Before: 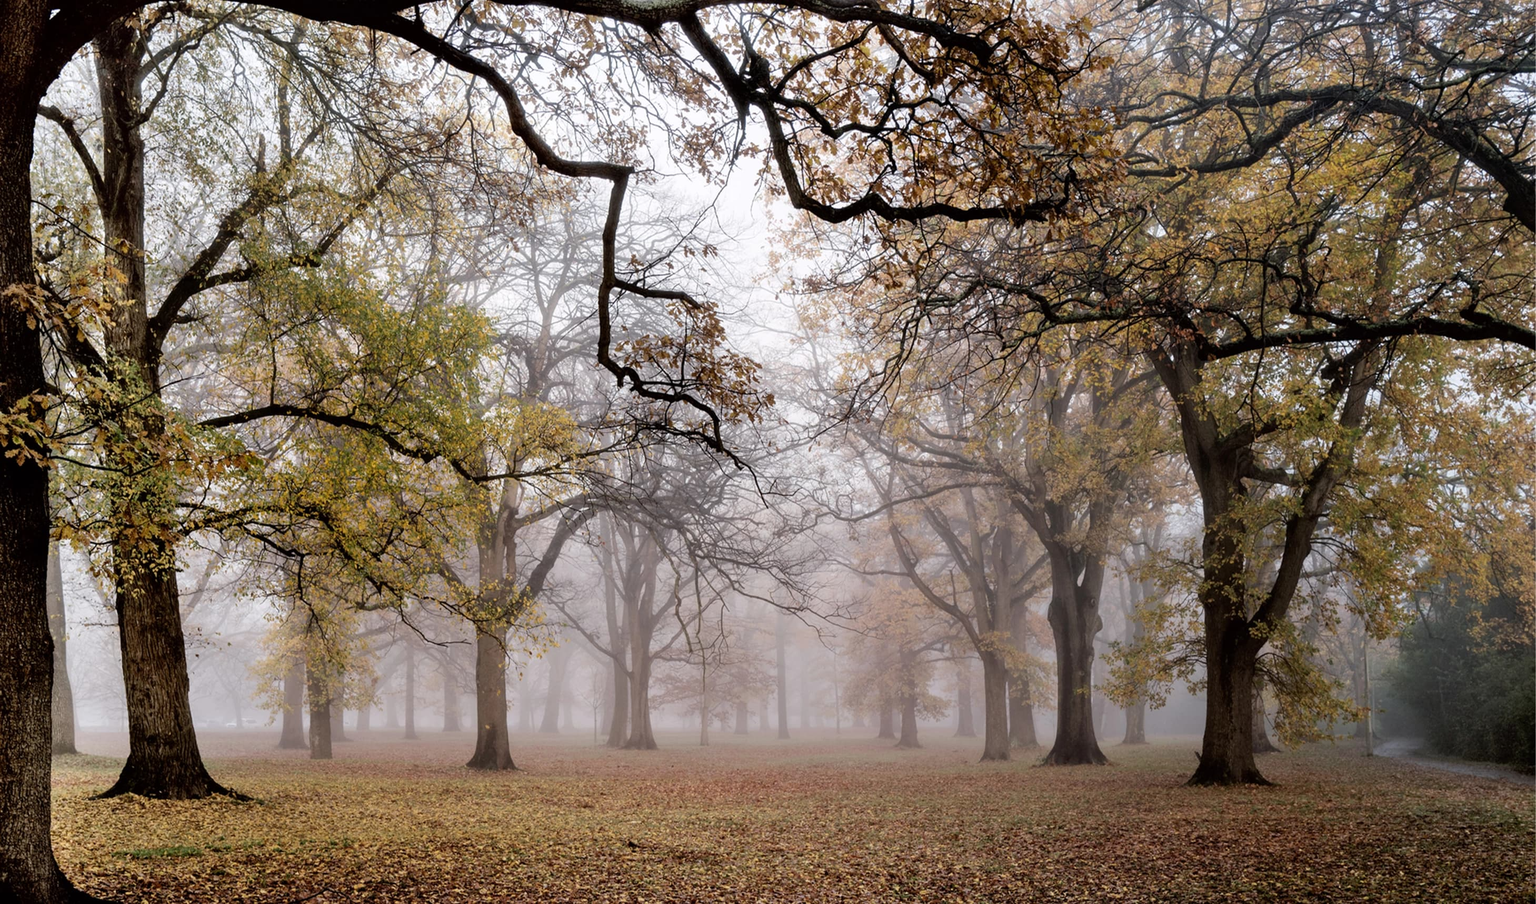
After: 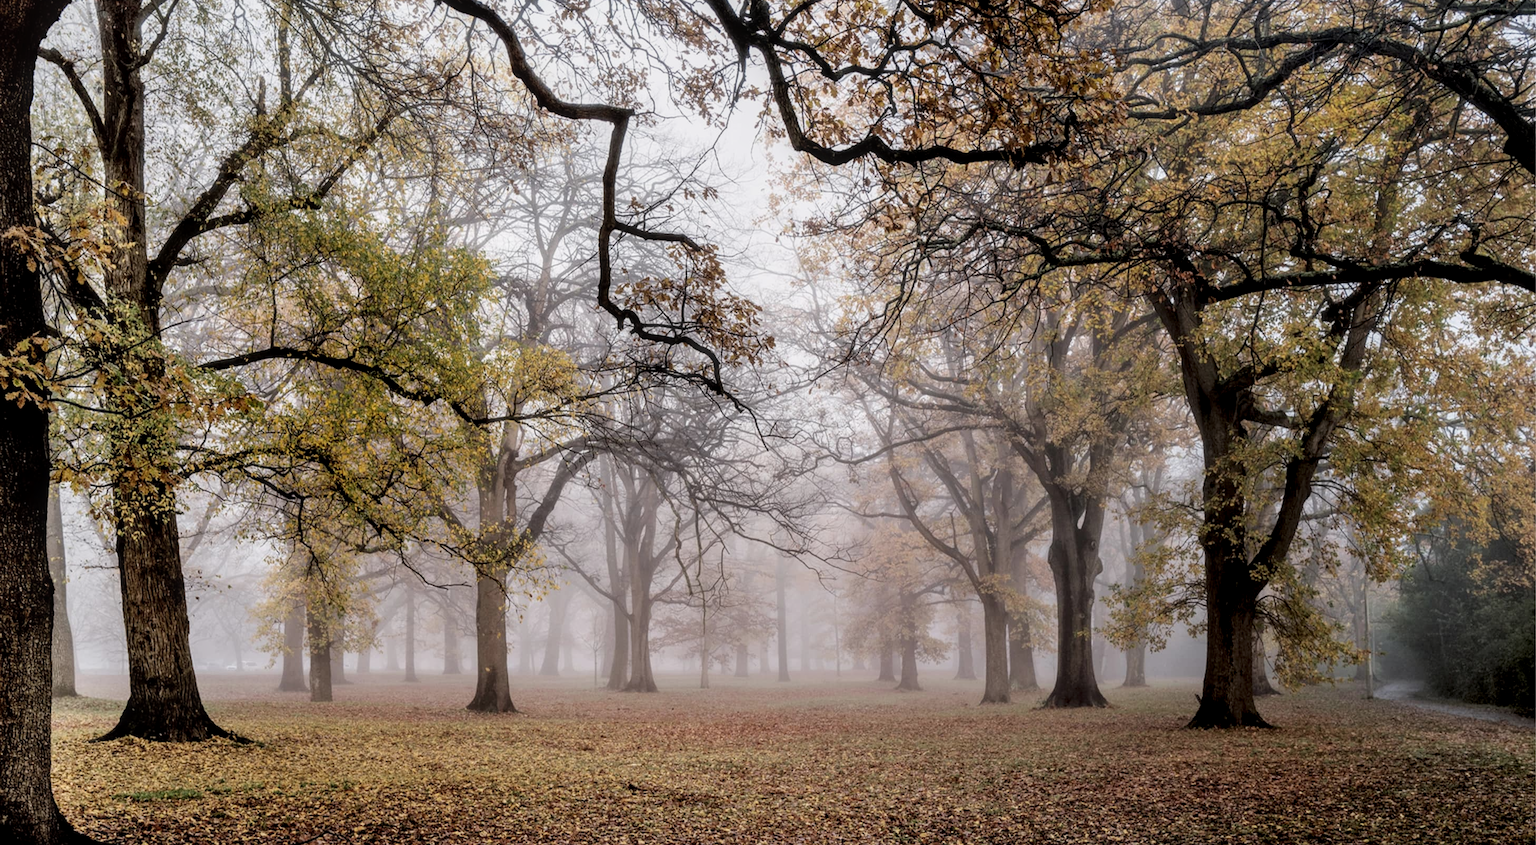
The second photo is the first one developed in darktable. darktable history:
local contrast: detail 130%
filmic rgb: black relative exposure -11.36 EV, white relative exposure 3.25 EV, hardness 6.79
haze removal: strength -0.043, compatibility mode true, adaptive false
crop and rotate: top 6.456%
